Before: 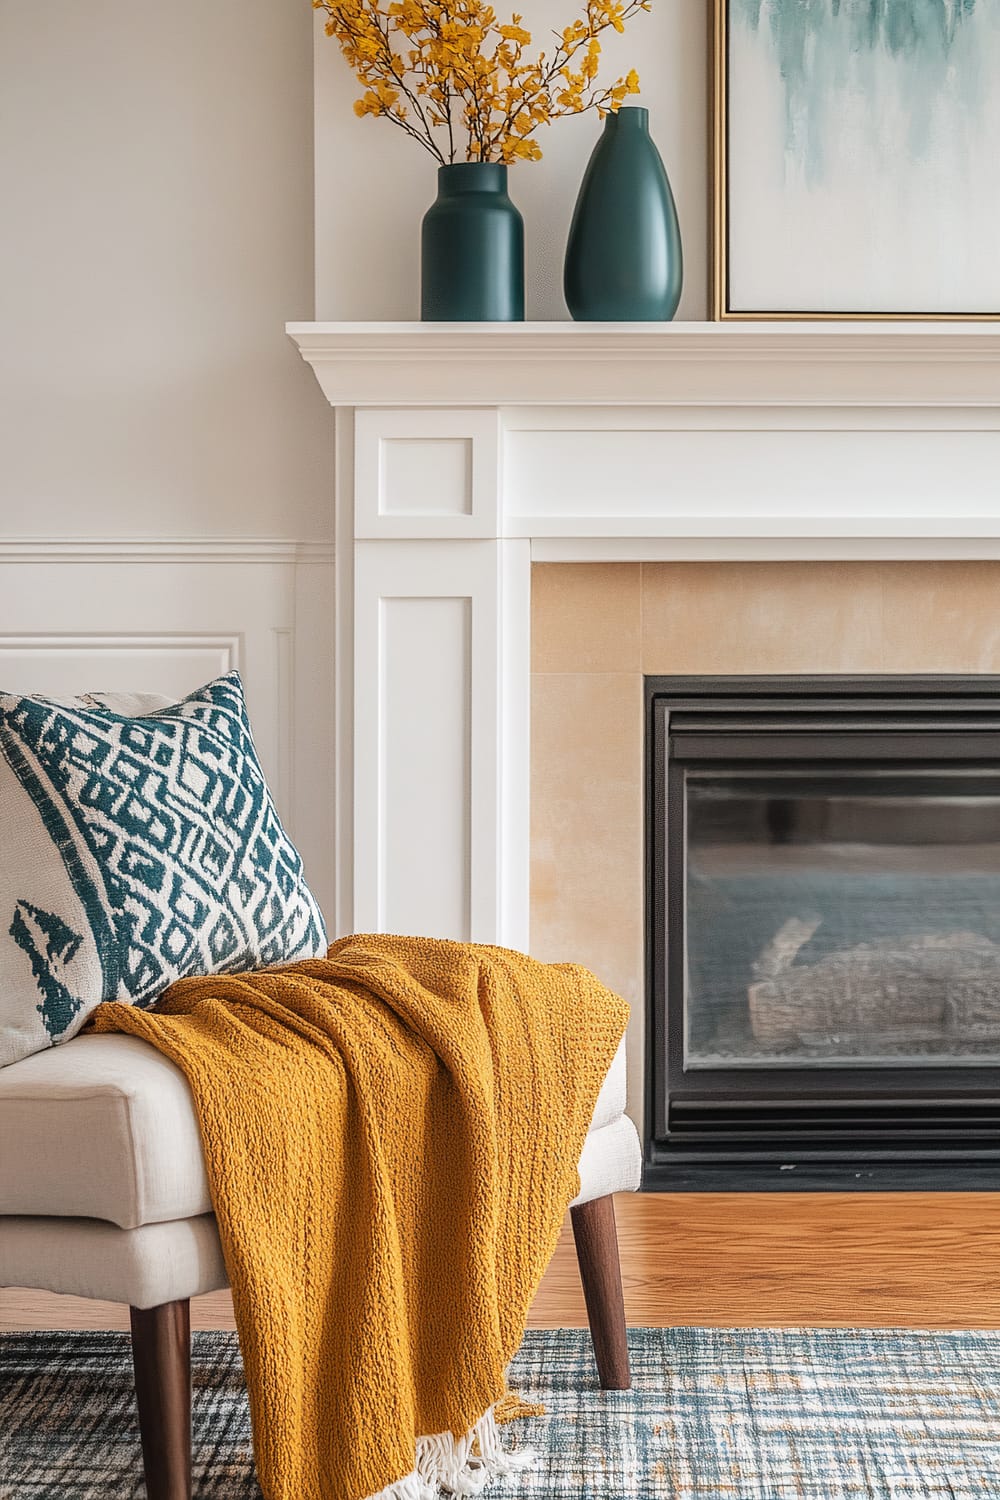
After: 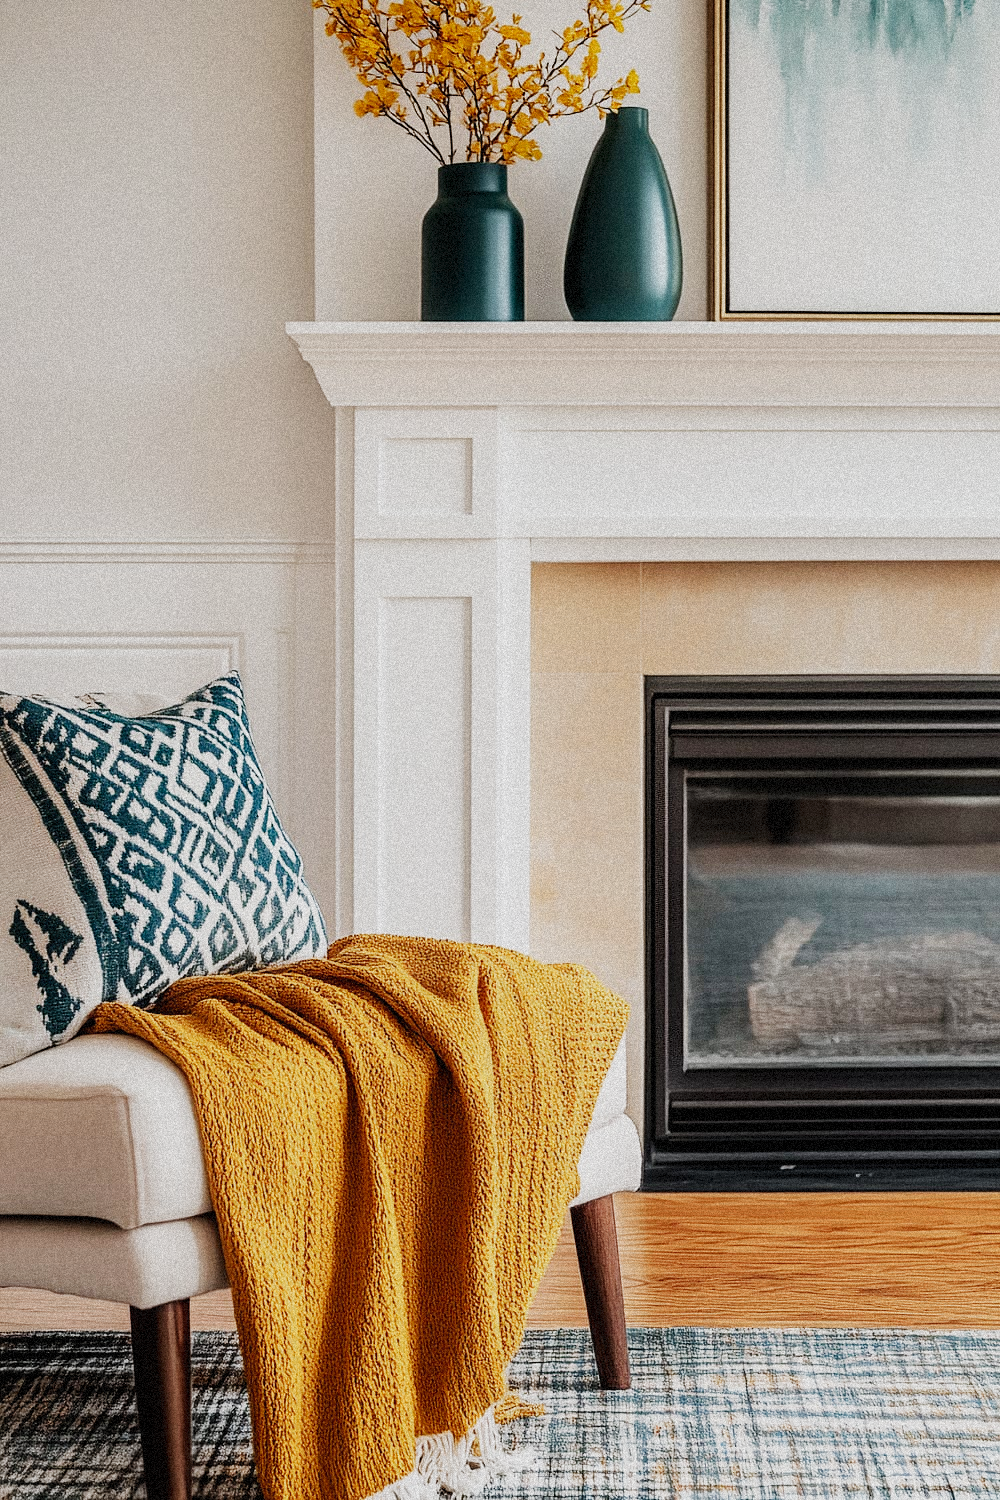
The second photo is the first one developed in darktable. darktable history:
sigmoid: contrast 1.69, skew -0.23, preserve hue 0%, red attenuation 0.1, red rotation 0.035, green attenuation 0.1, green rotation -0.017, blue attenuation 0.15, blue rotation -0.052, base primaries Rec2020
grain: coarseness 9.38 ISO, strength 34.99%, mid-tones bias 0%
